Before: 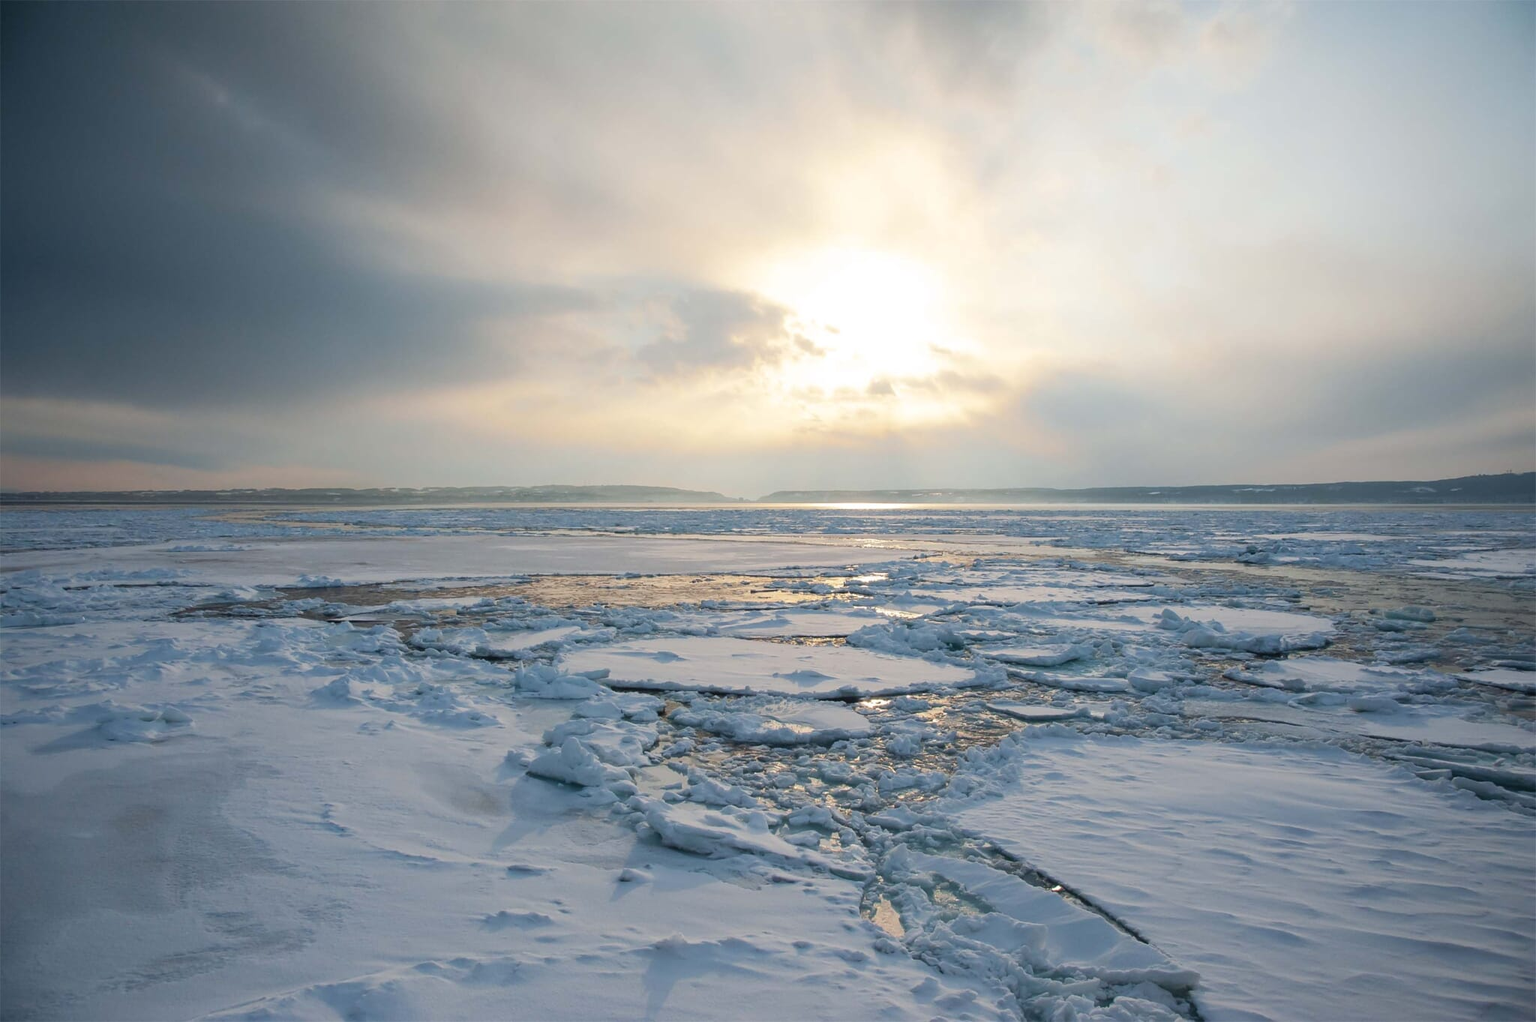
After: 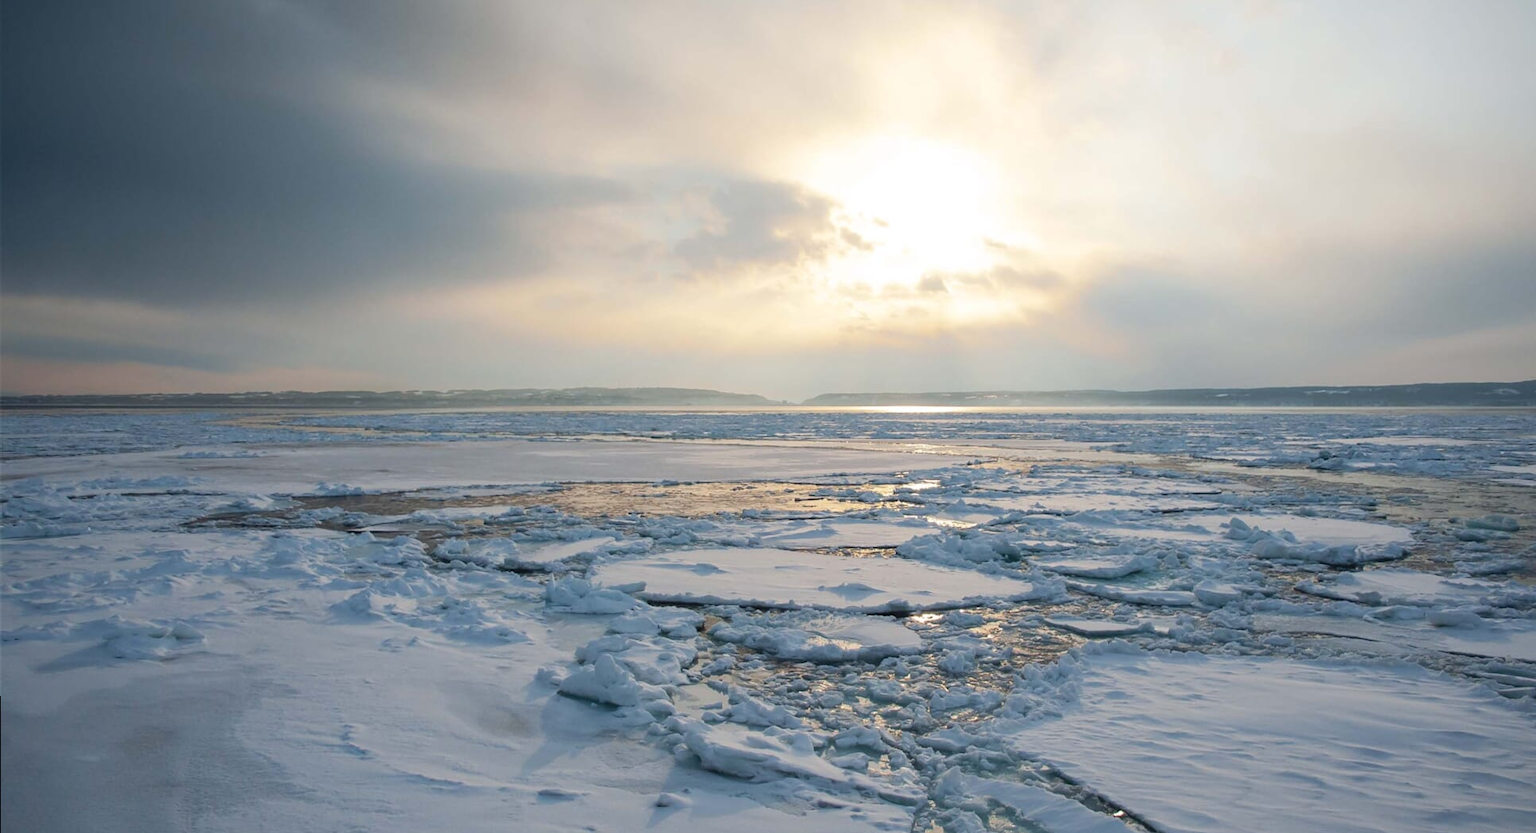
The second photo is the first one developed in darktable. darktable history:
crop and rotate: angle 0.055°, top 11.727%, right 5.508%, bottom 11.315%
